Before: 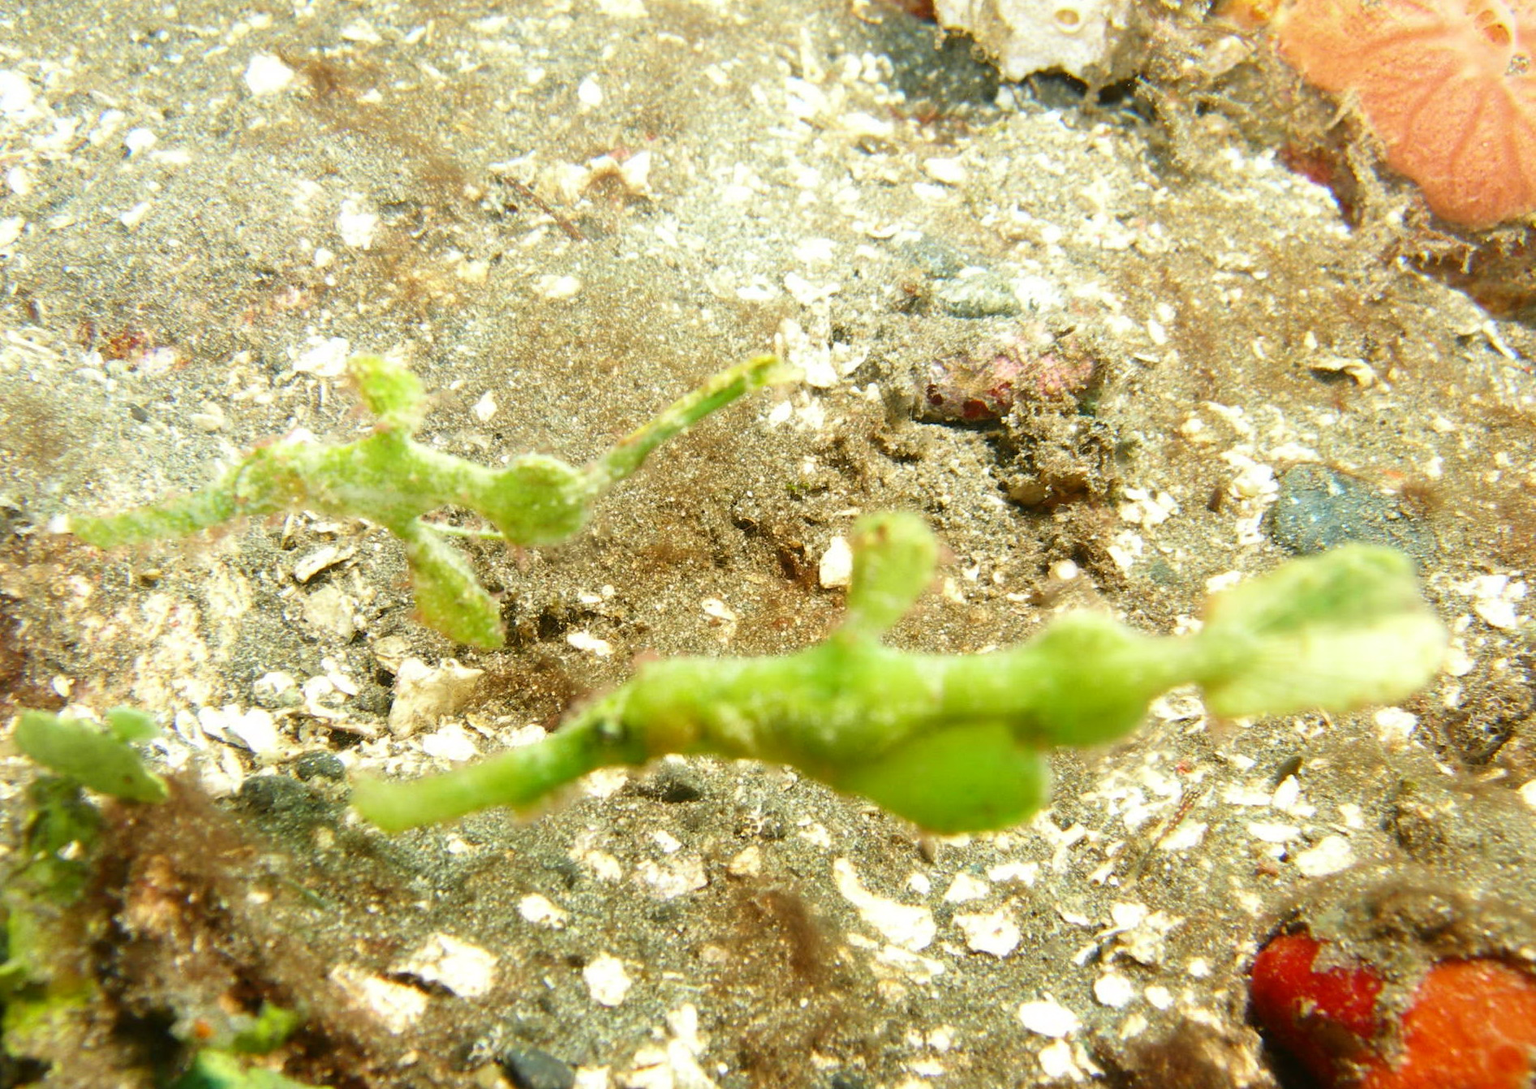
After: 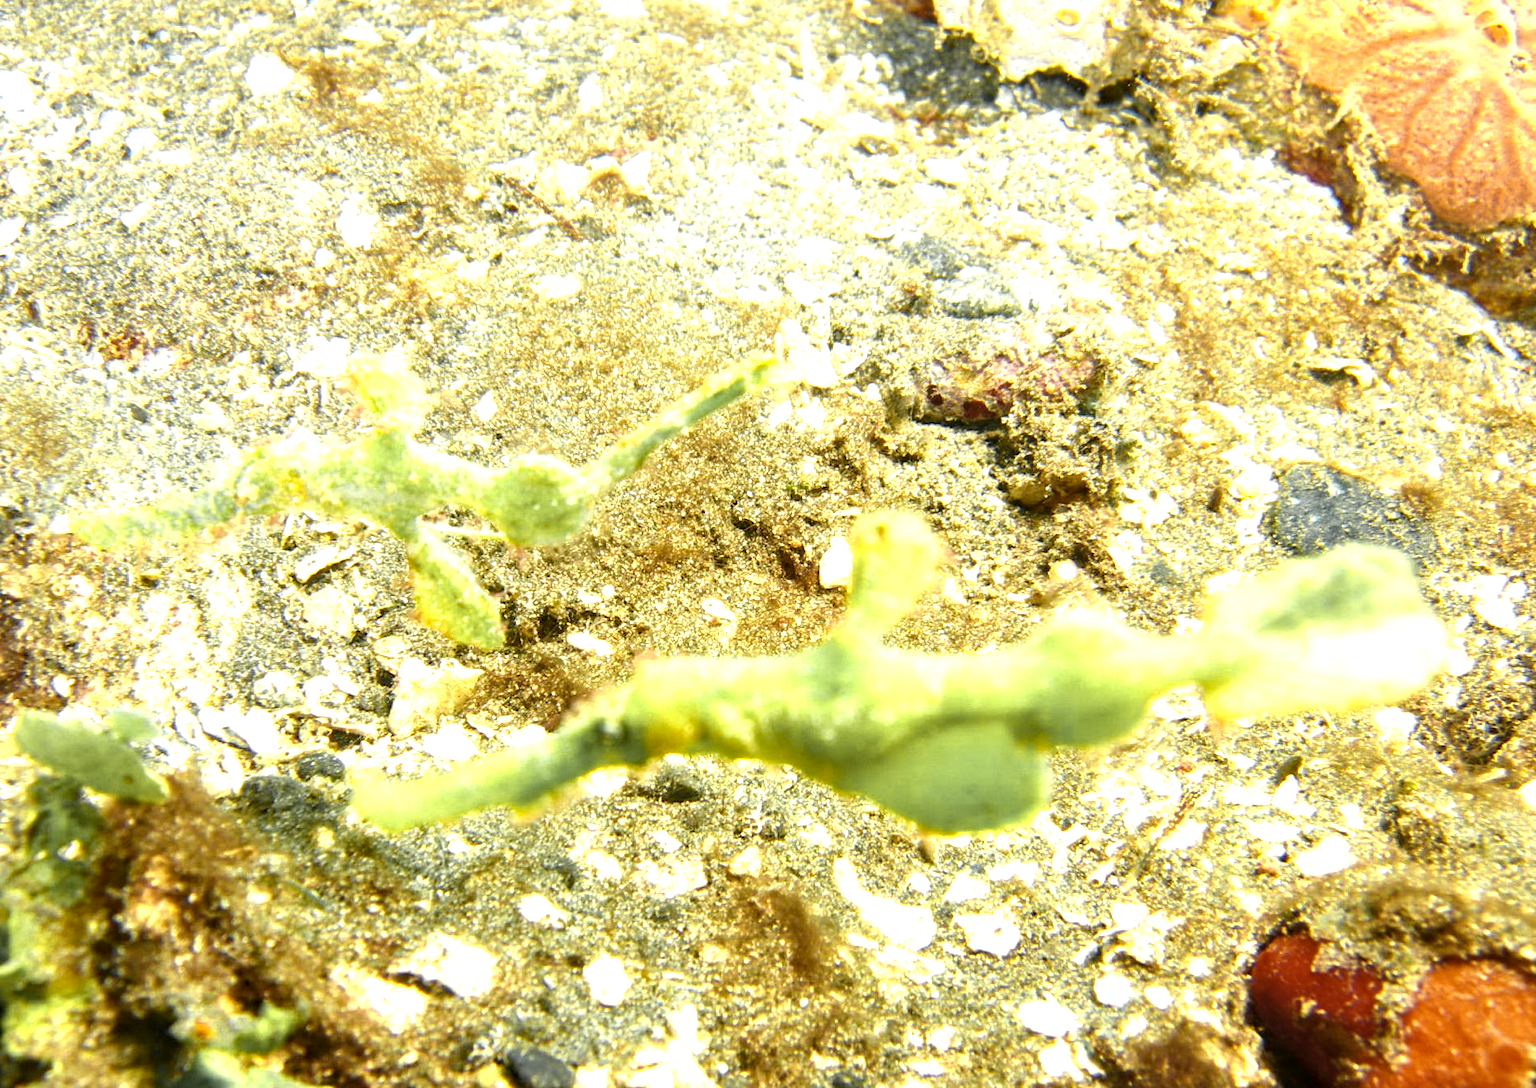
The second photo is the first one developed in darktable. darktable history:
exposure: exposure 0.127 EV, compensate exposure bias true, compensate highlight preservation false
haze removal: strength 0.277, distance 0.251, compatibility mode true, adaptive false
shadows and highlights: shadows 25.23, highlights -25.88
tone equalizer: -8 EV 0.034 EV
local contrast: on, module defaults
color zones: curves: ch0 [(0.004, 0.306) (0.107, 0.448) (0.252, 0.656) (0.41, 0.398) (0.595, 0.515) (0.768, 0.628)]; ch1 [(0.07, 0.323) (0.151, 0.452) (0.252, 0.608) (0.346, 0.221) (0.463, 0.189) (0.61, 0.368) (0.735, 0.395) (0.921, 0.412)]; ch2 [(0, 0.476) (0.132, 0.512) (0.243, 0.512) (0.397, 0.48) (0.522, 0.376) (0.634, 0.536) (0.761, 0.46)]
